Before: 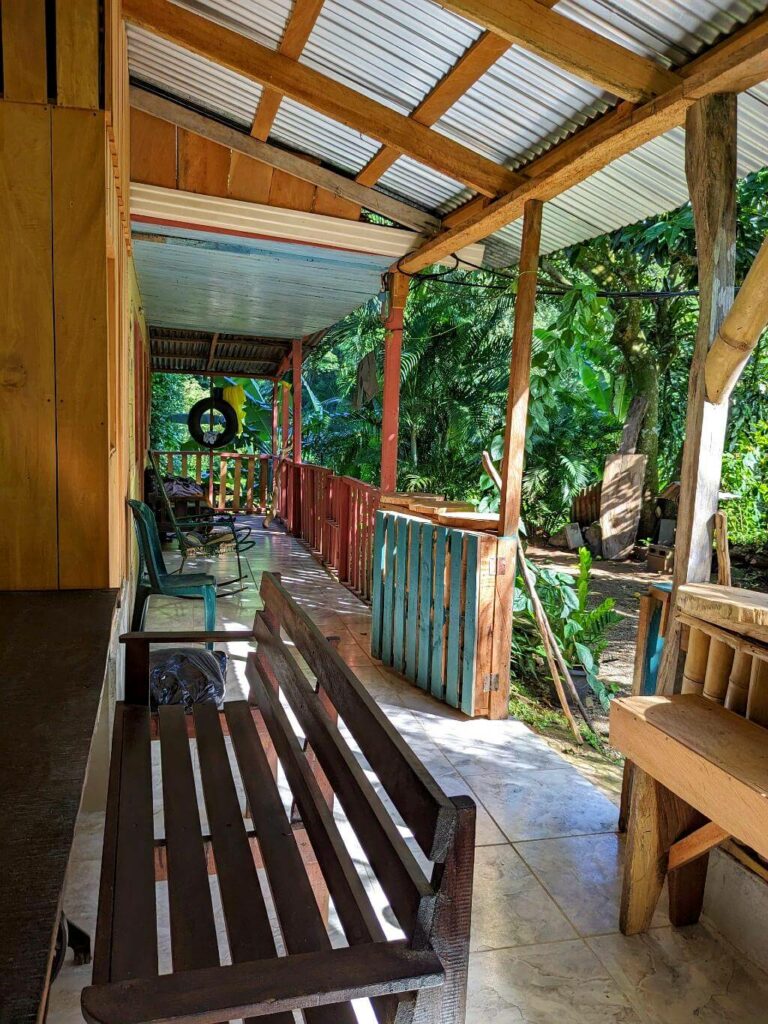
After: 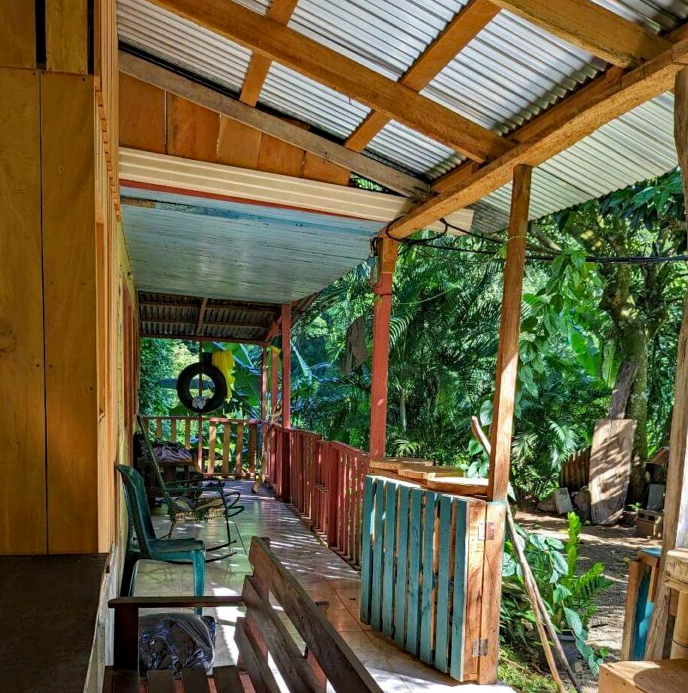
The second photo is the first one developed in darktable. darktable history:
haze removal: compatibility mode true, adaptive false
crop: left 1.509%, top 3.452%, right 7.696%, bottom 28.452%
